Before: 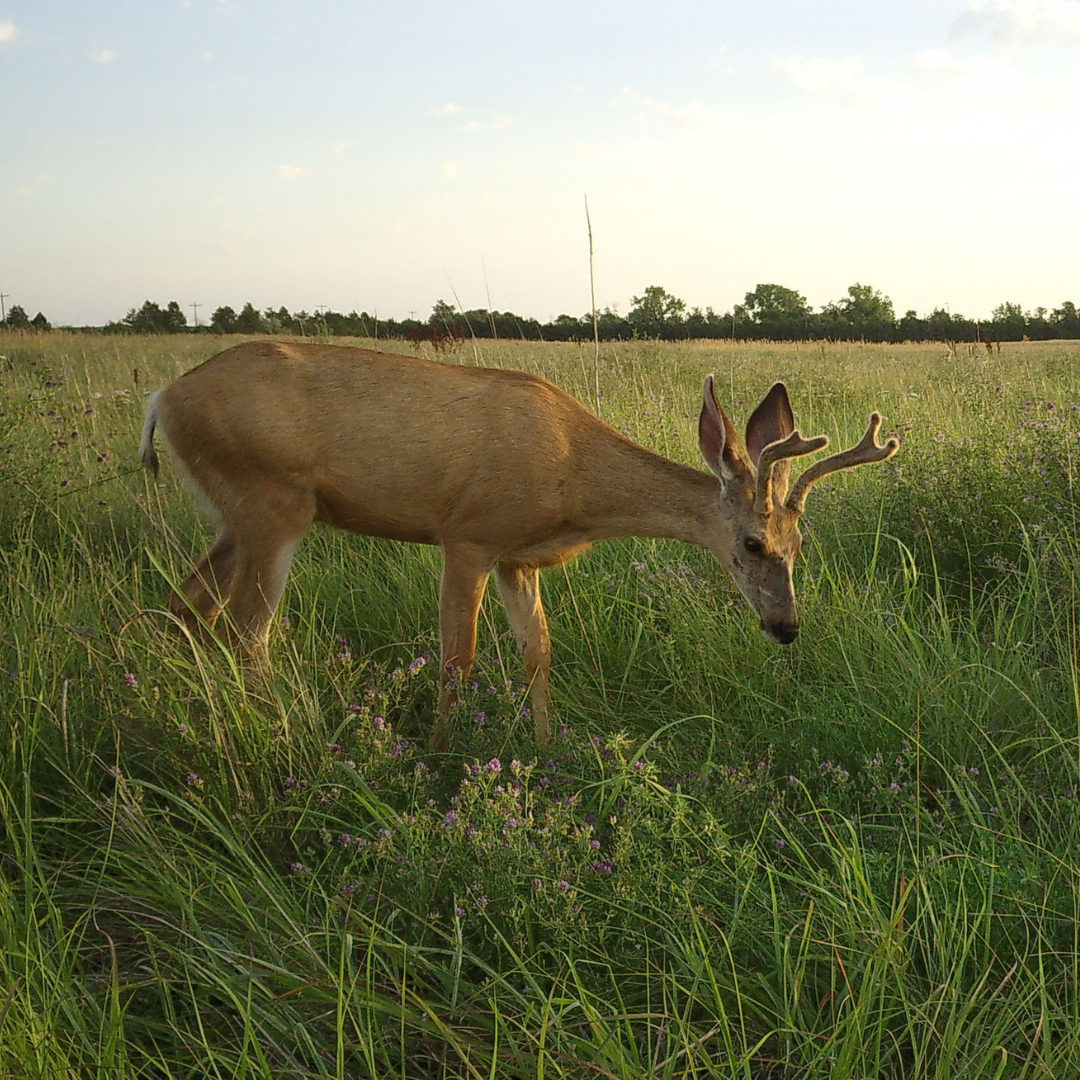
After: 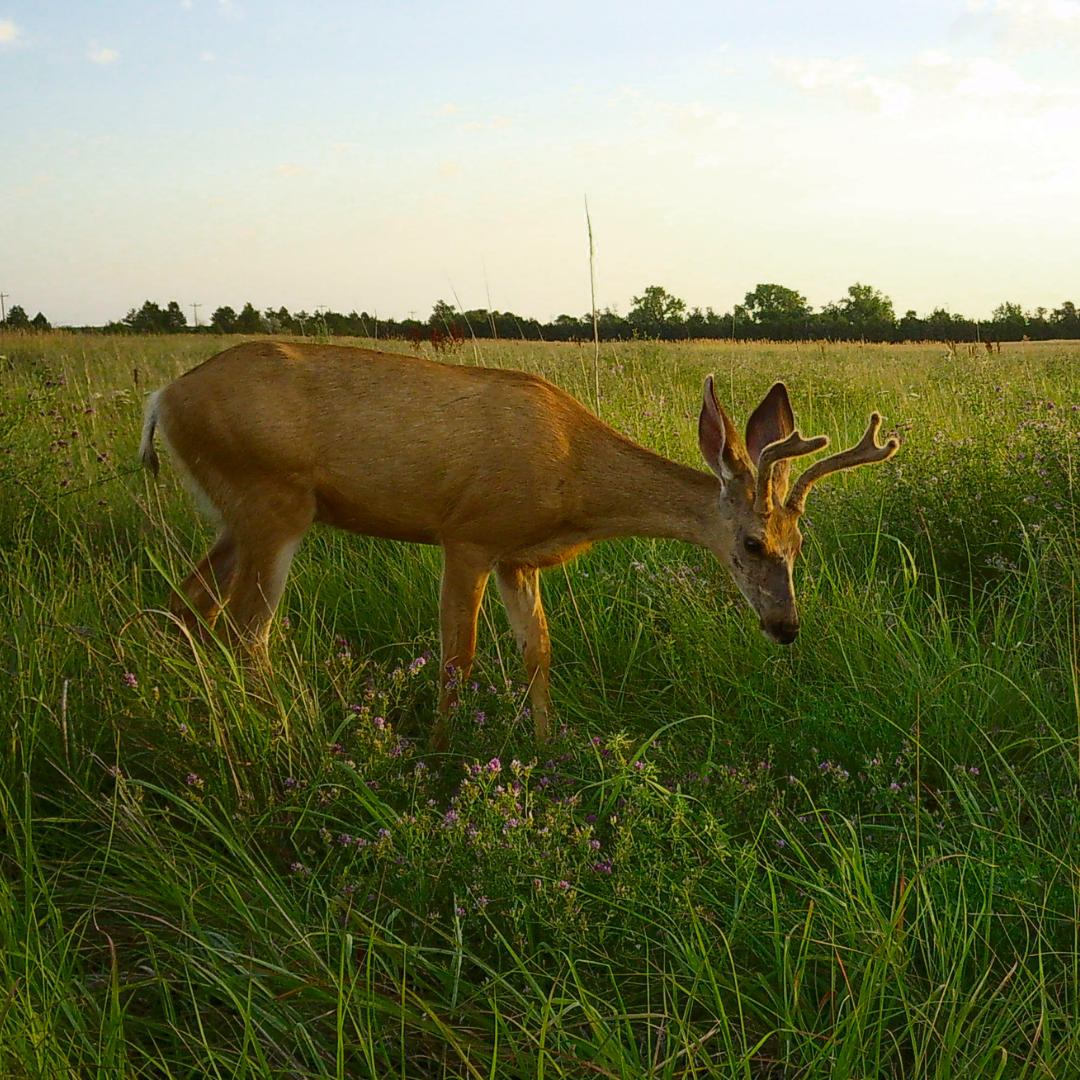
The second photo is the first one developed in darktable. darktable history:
contrast brightness saturation: contrast 0.16, saturation 0.32
color zones: curves: ch0 [(0, 0.425) (0.143, 0.422) (0.286, 0.42) (0.429, 0.419) (0.571, 0.419) (0.714, 0.42) (0.857, 0.422) (1, 0.425)]
